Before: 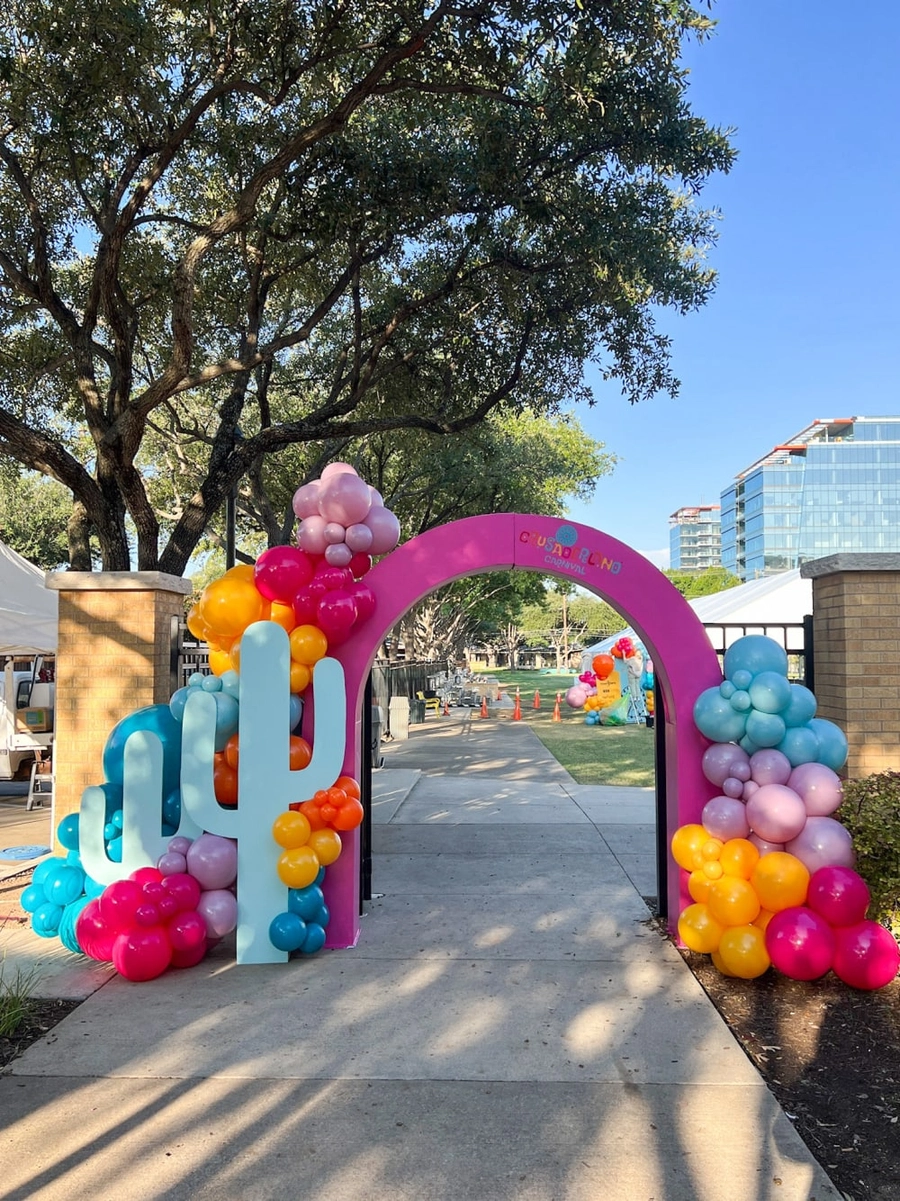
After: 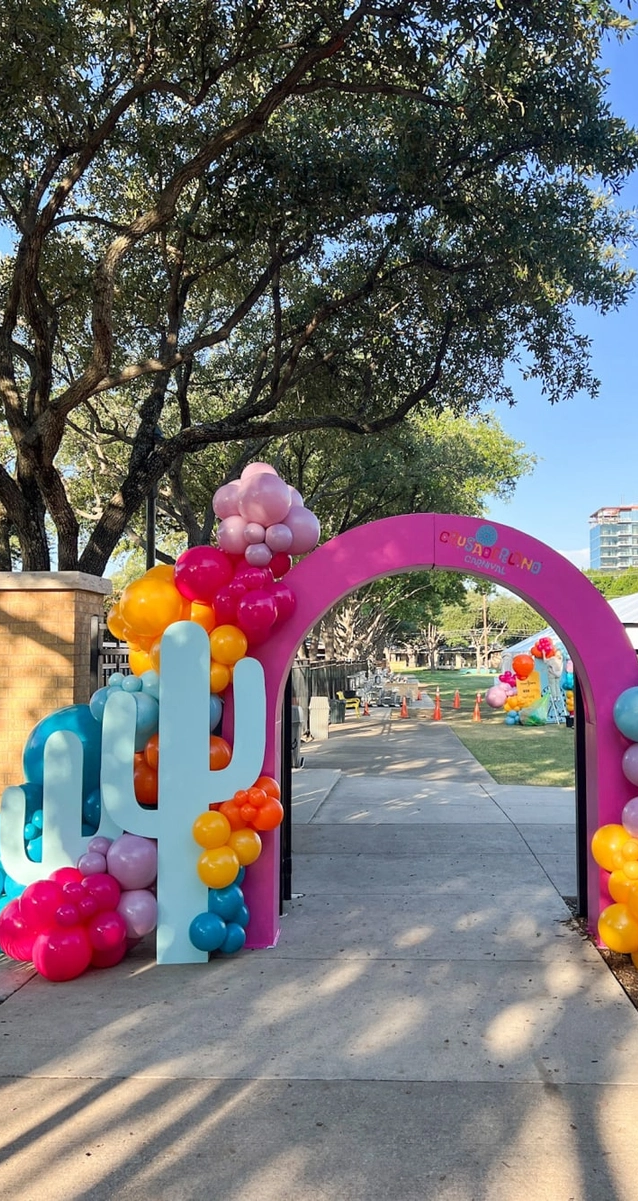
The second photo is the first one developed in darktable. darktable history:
crop and rotate: left 8.988%, right 20.099%
